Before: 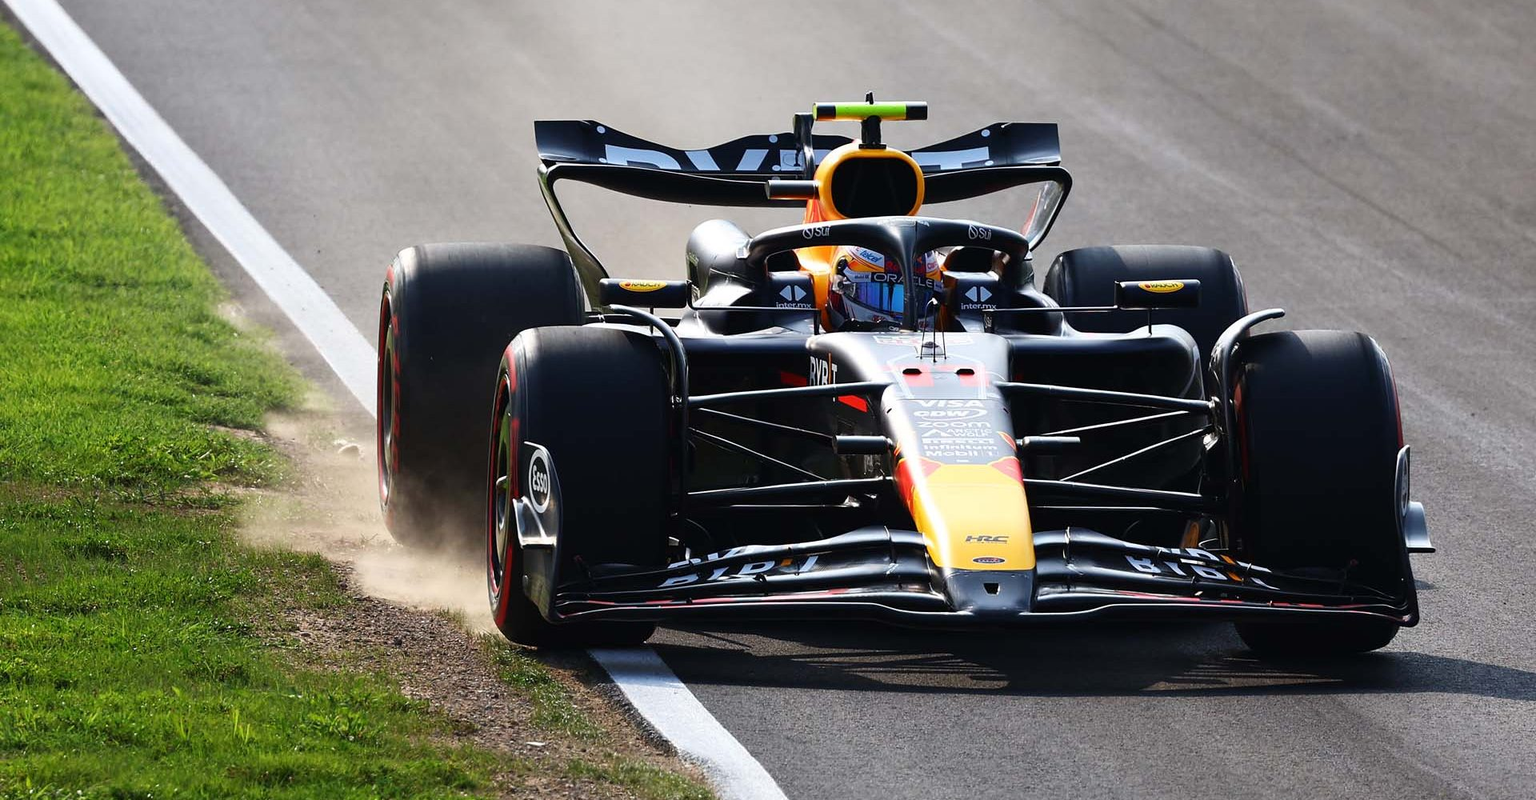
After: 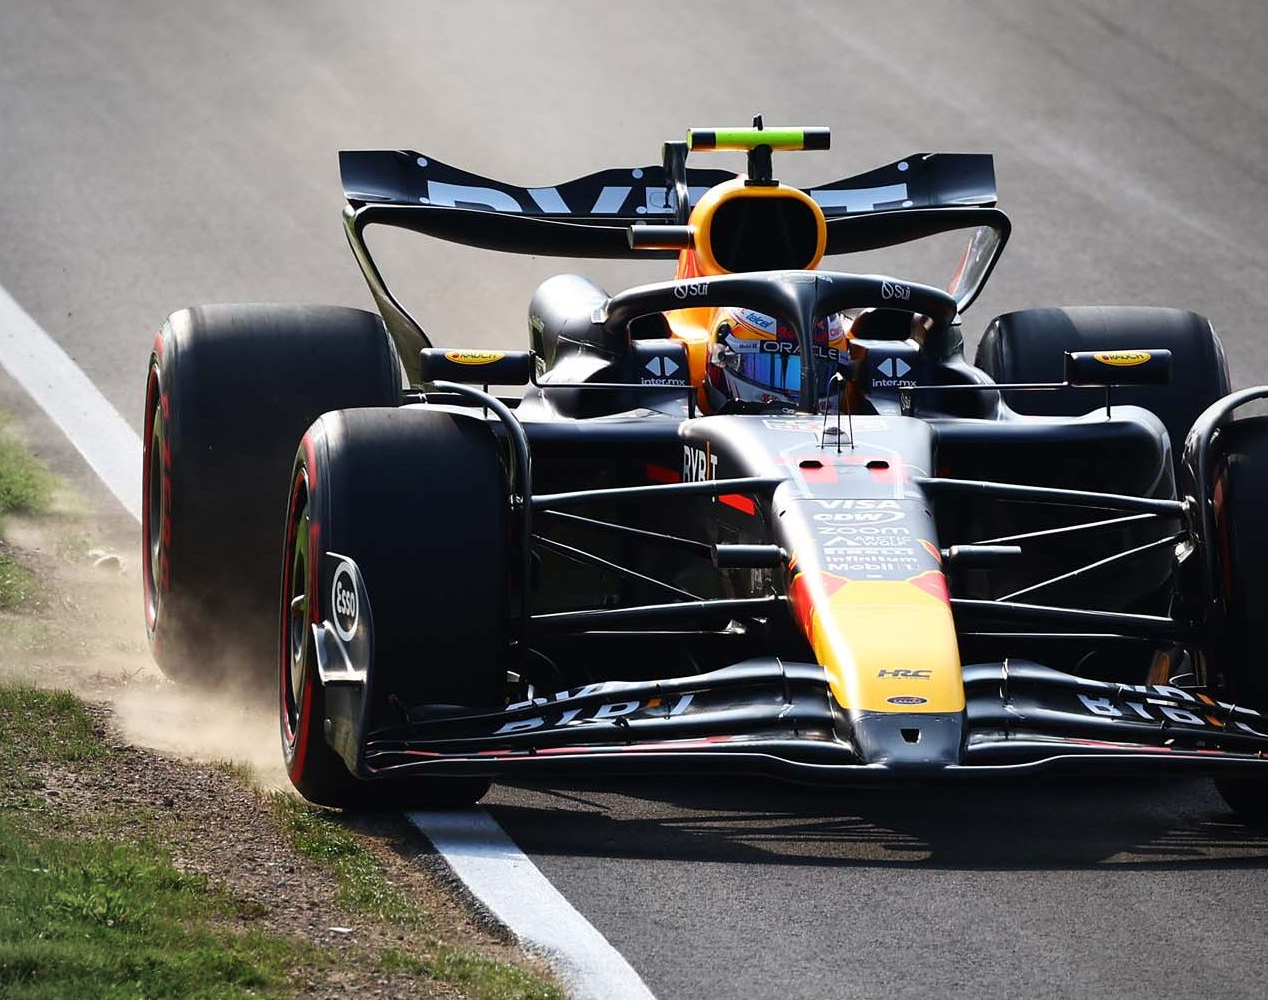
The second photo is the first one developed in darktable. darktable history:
crop: left 17.143%, right 16.784%
vignetting: brightness -0.294
exposure: compensate exposure bias true, compensate highlight preservation false
